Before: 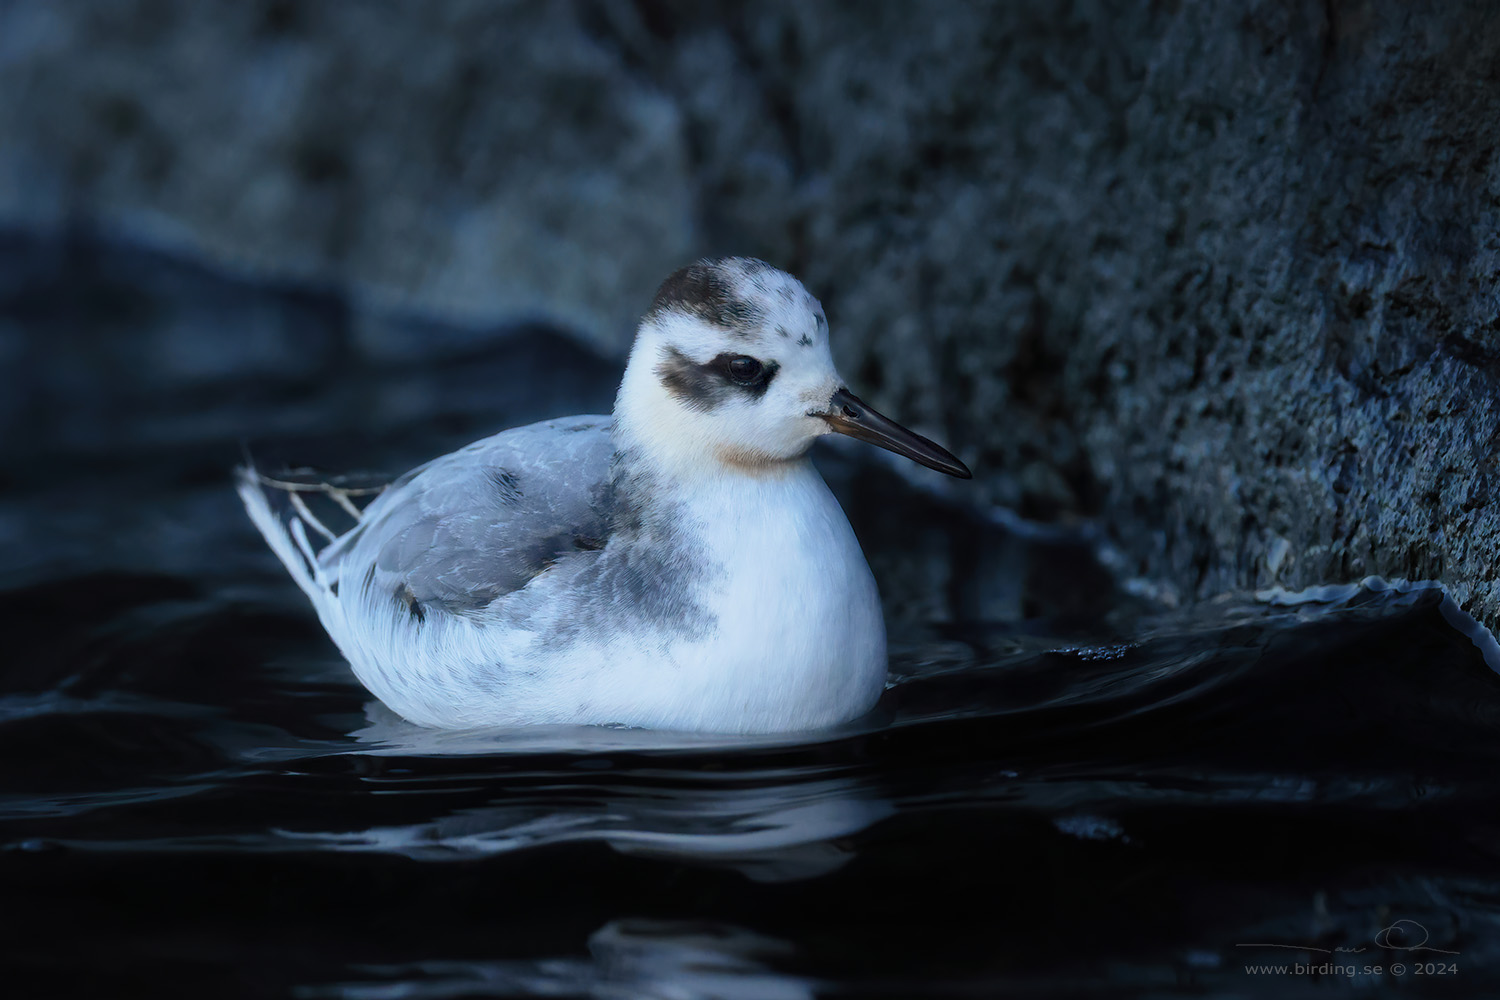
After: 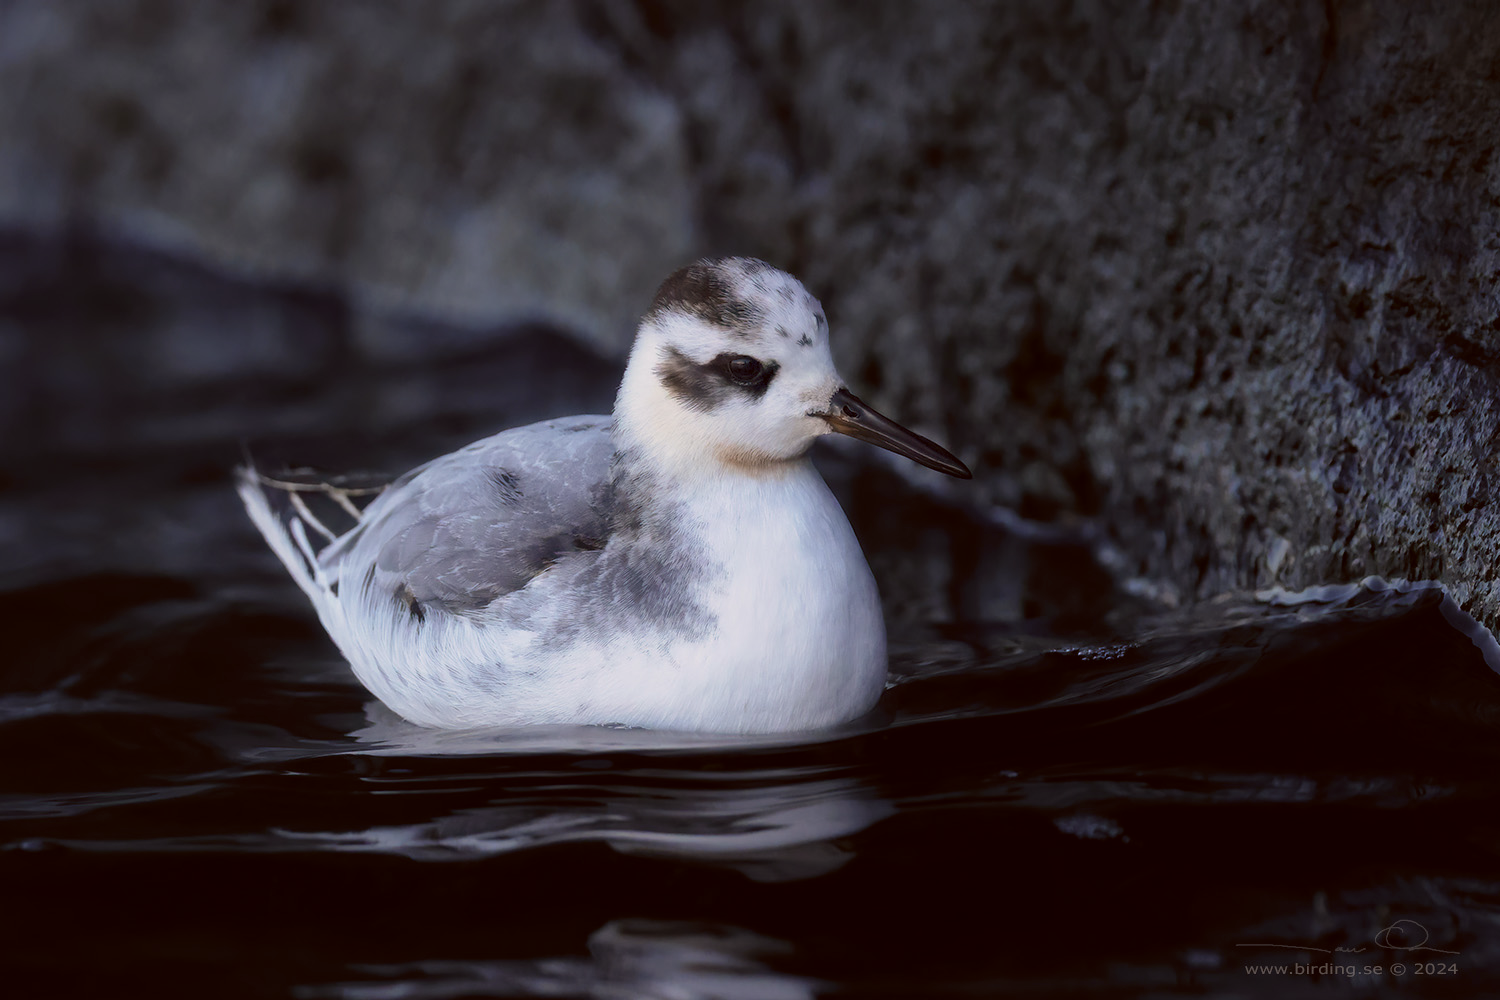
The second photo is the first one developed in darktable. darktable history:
color correction: highlights a* 6.76, highlights b* 7.79, shadows a* 6.18, shadows b* 6.84, saturation 0.894
